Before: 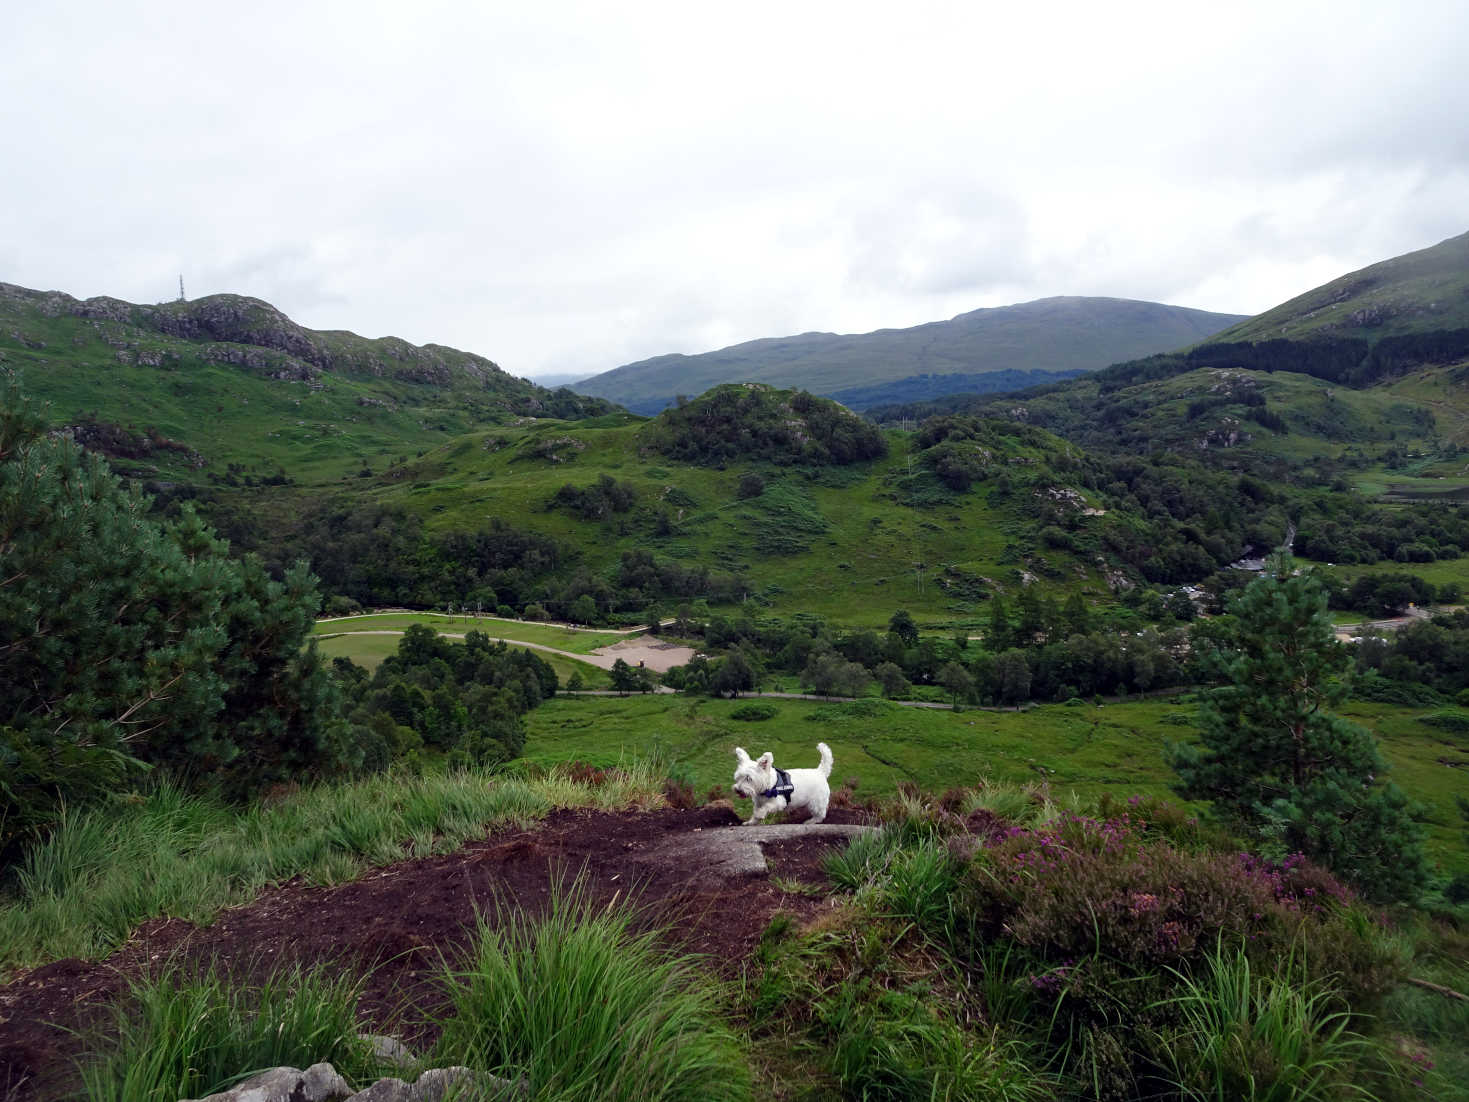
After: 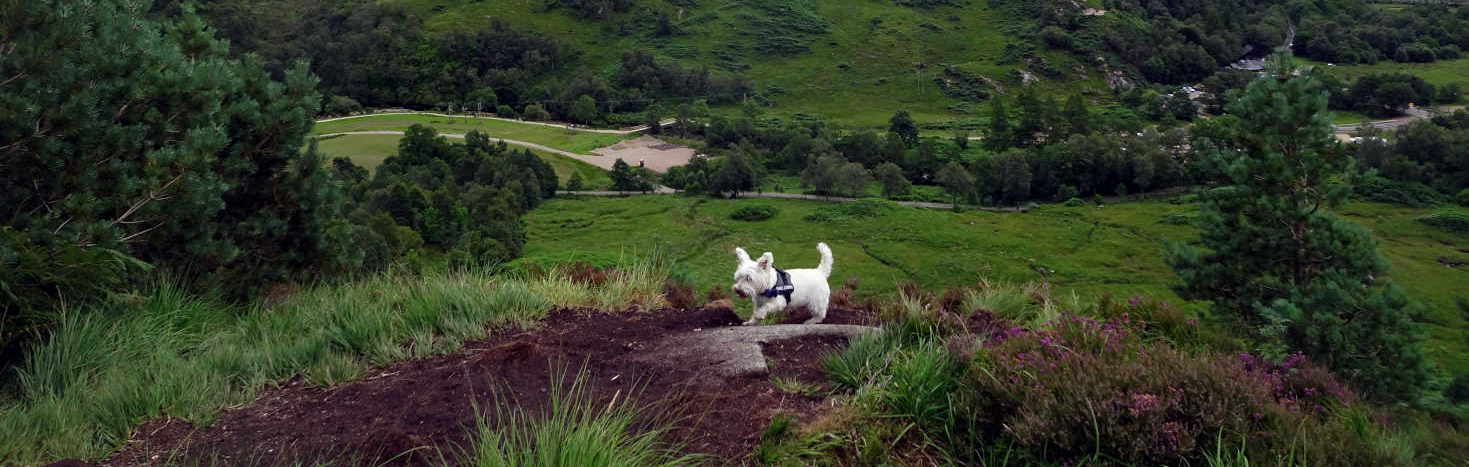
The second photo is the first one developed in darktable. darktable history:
crop: top 45.404%, bottom 12.216%
